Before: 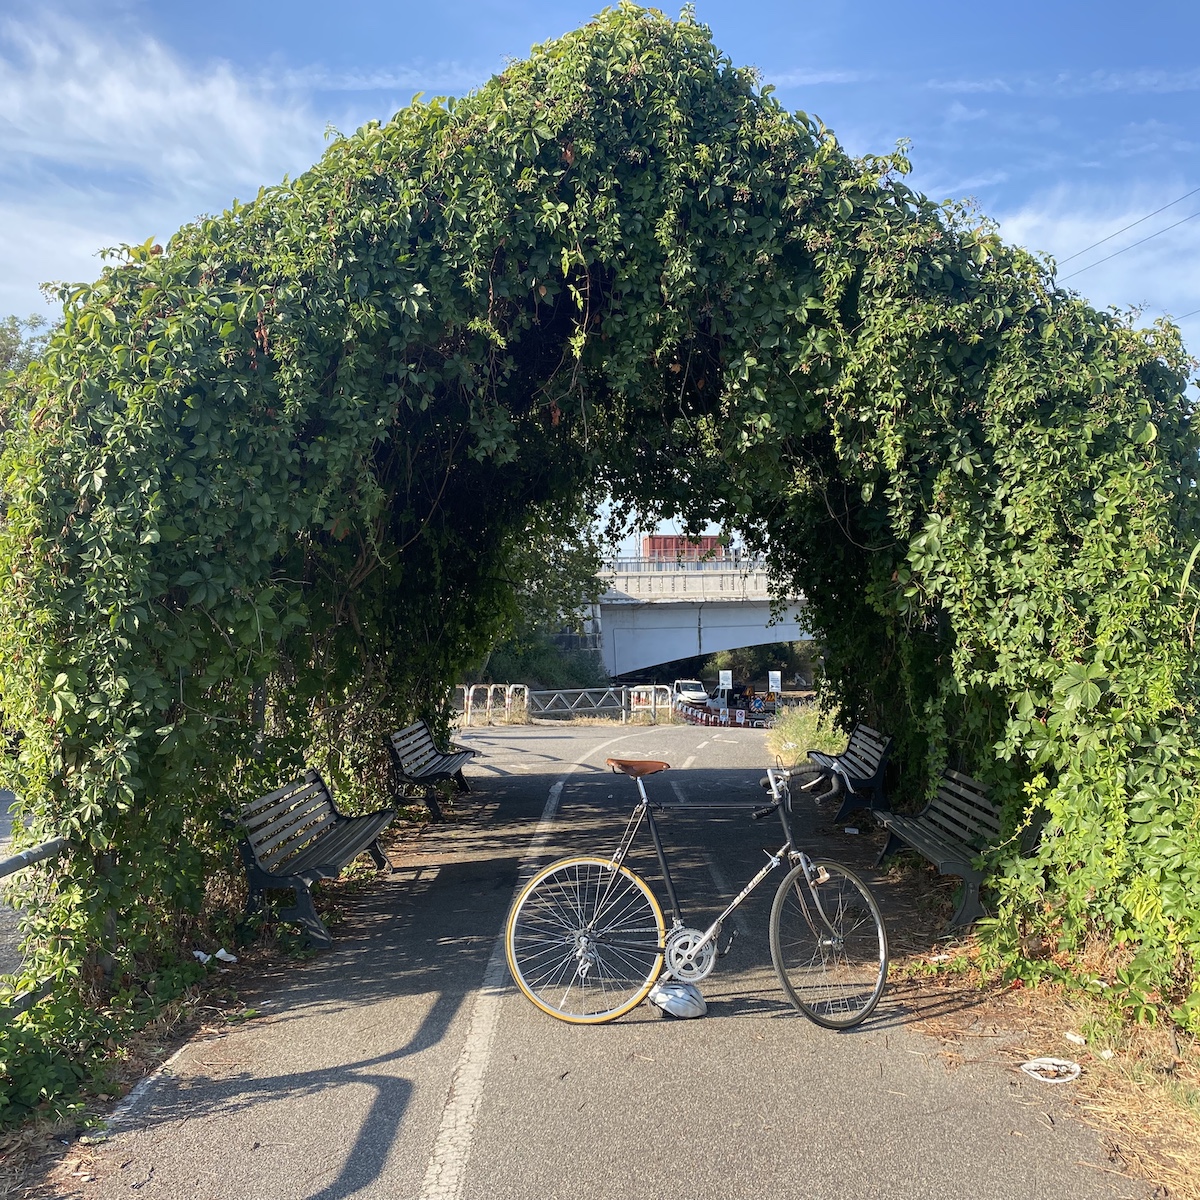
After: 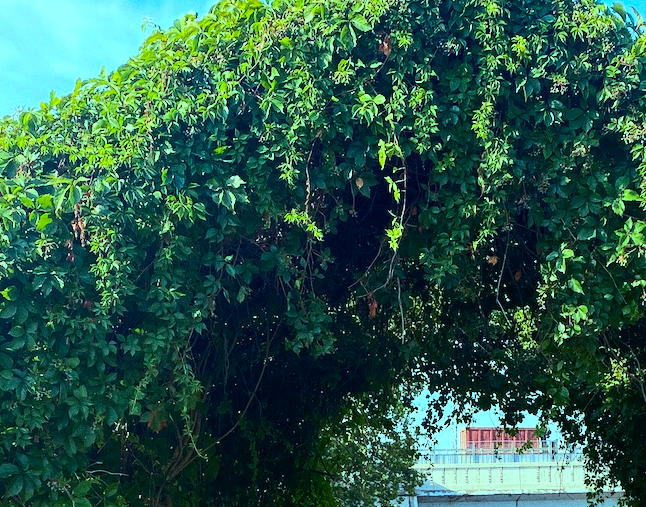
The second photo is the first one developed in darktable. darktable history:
crop: left 15.306%, top 9.065%, right 30.789%, bottom 48.638%
rgb curve: curves: ch0 [(0, 0) (0.284, 0.292) (0.505, 0.644) (1, 1)]; ch1 [(0, 0) (0.284, 0.292) (0.505, 0.644) (1, 1)]; ch2 [(0, 0) (0.284, 0.292) (0.505, 0.644) (1, 1)], compensate middle gray true
color balance rgb: perceptual saturation grading › global saturation 30%, global vibrance 20%
color balance: mode lift, gamma, gain (sRGB), lift [0.997, 0.979, 1.021, 1.011], gamma [1, 1.084, 0.916, 0.998], gain [1, 0.87, 1.13, 1.101], contrast 4.55%, contrast fulcrum 38.24%, output saturation 104.09%
grain: coarseness 0.09 ISO
